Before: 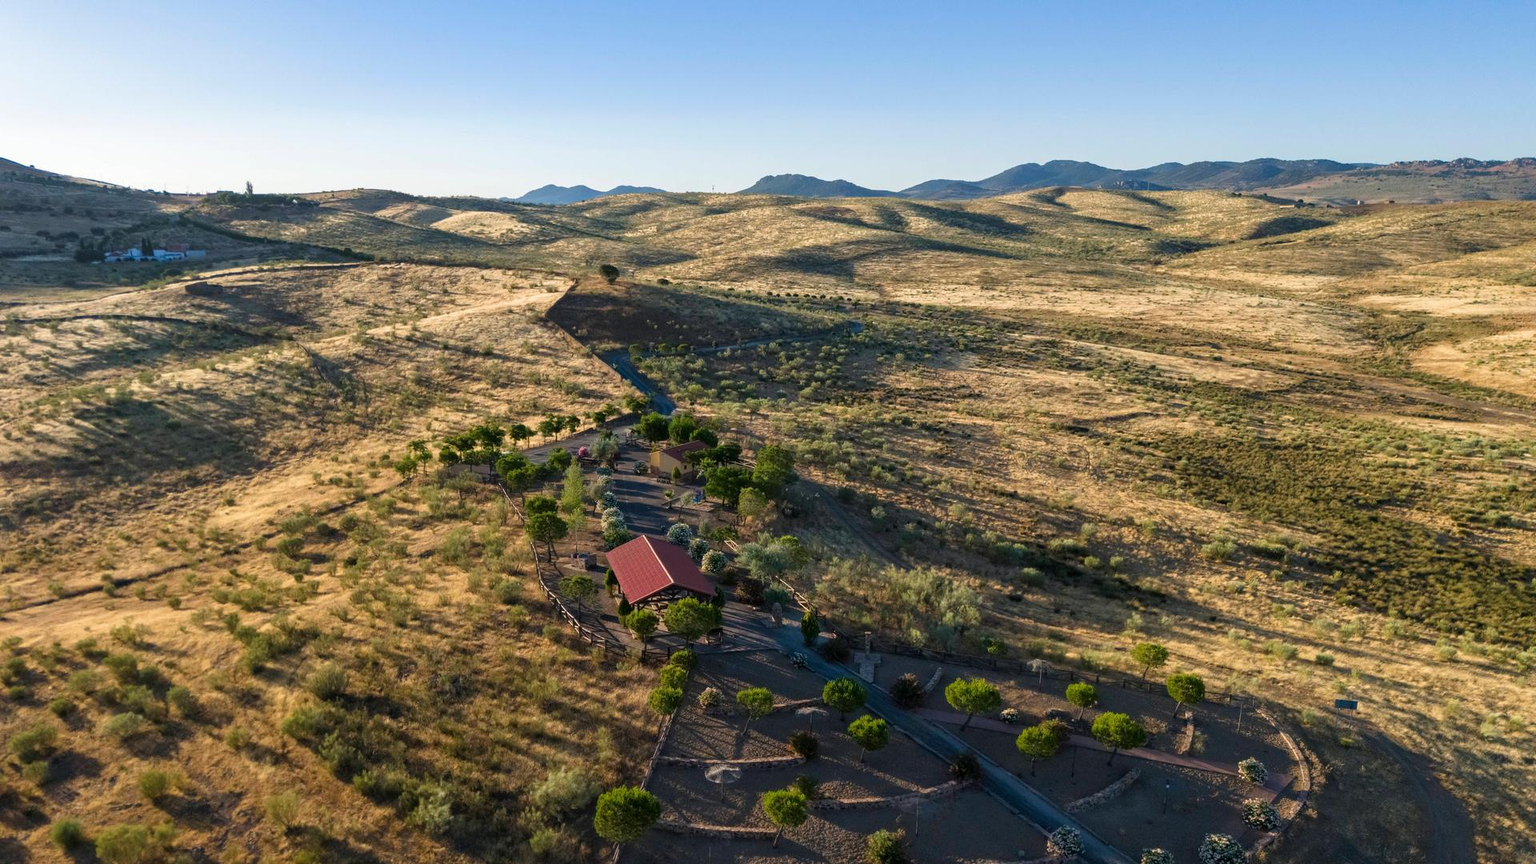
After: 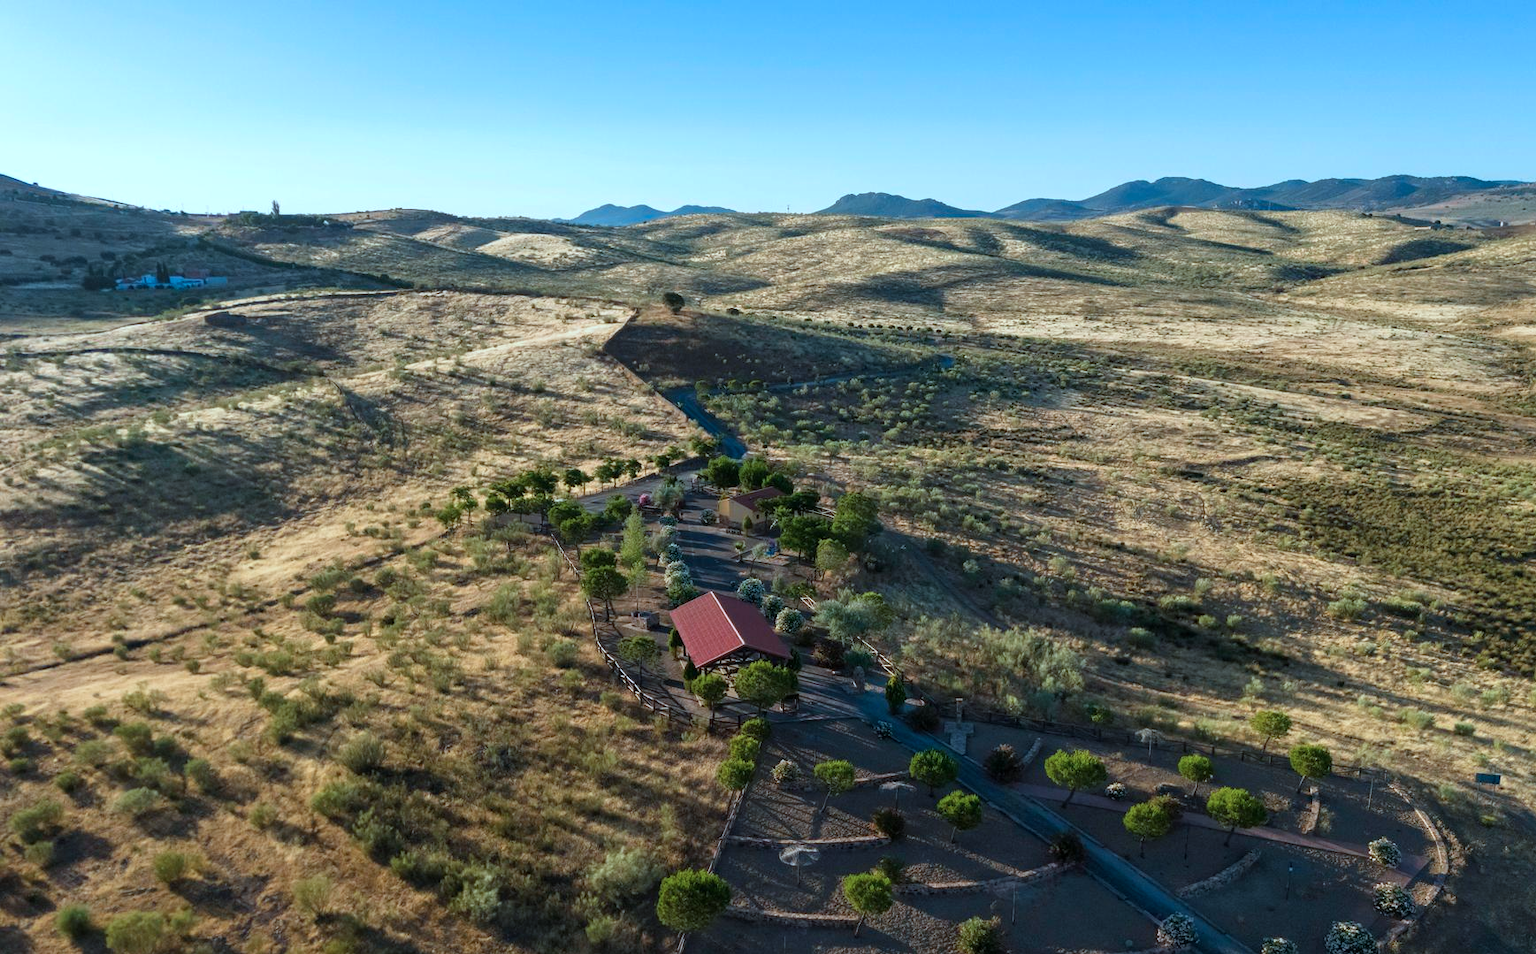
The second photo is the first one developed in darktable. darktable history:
crop: right 9.511%, bottom 0.036%
color correction: highlights a* -10.62, highlights b* -18.68
